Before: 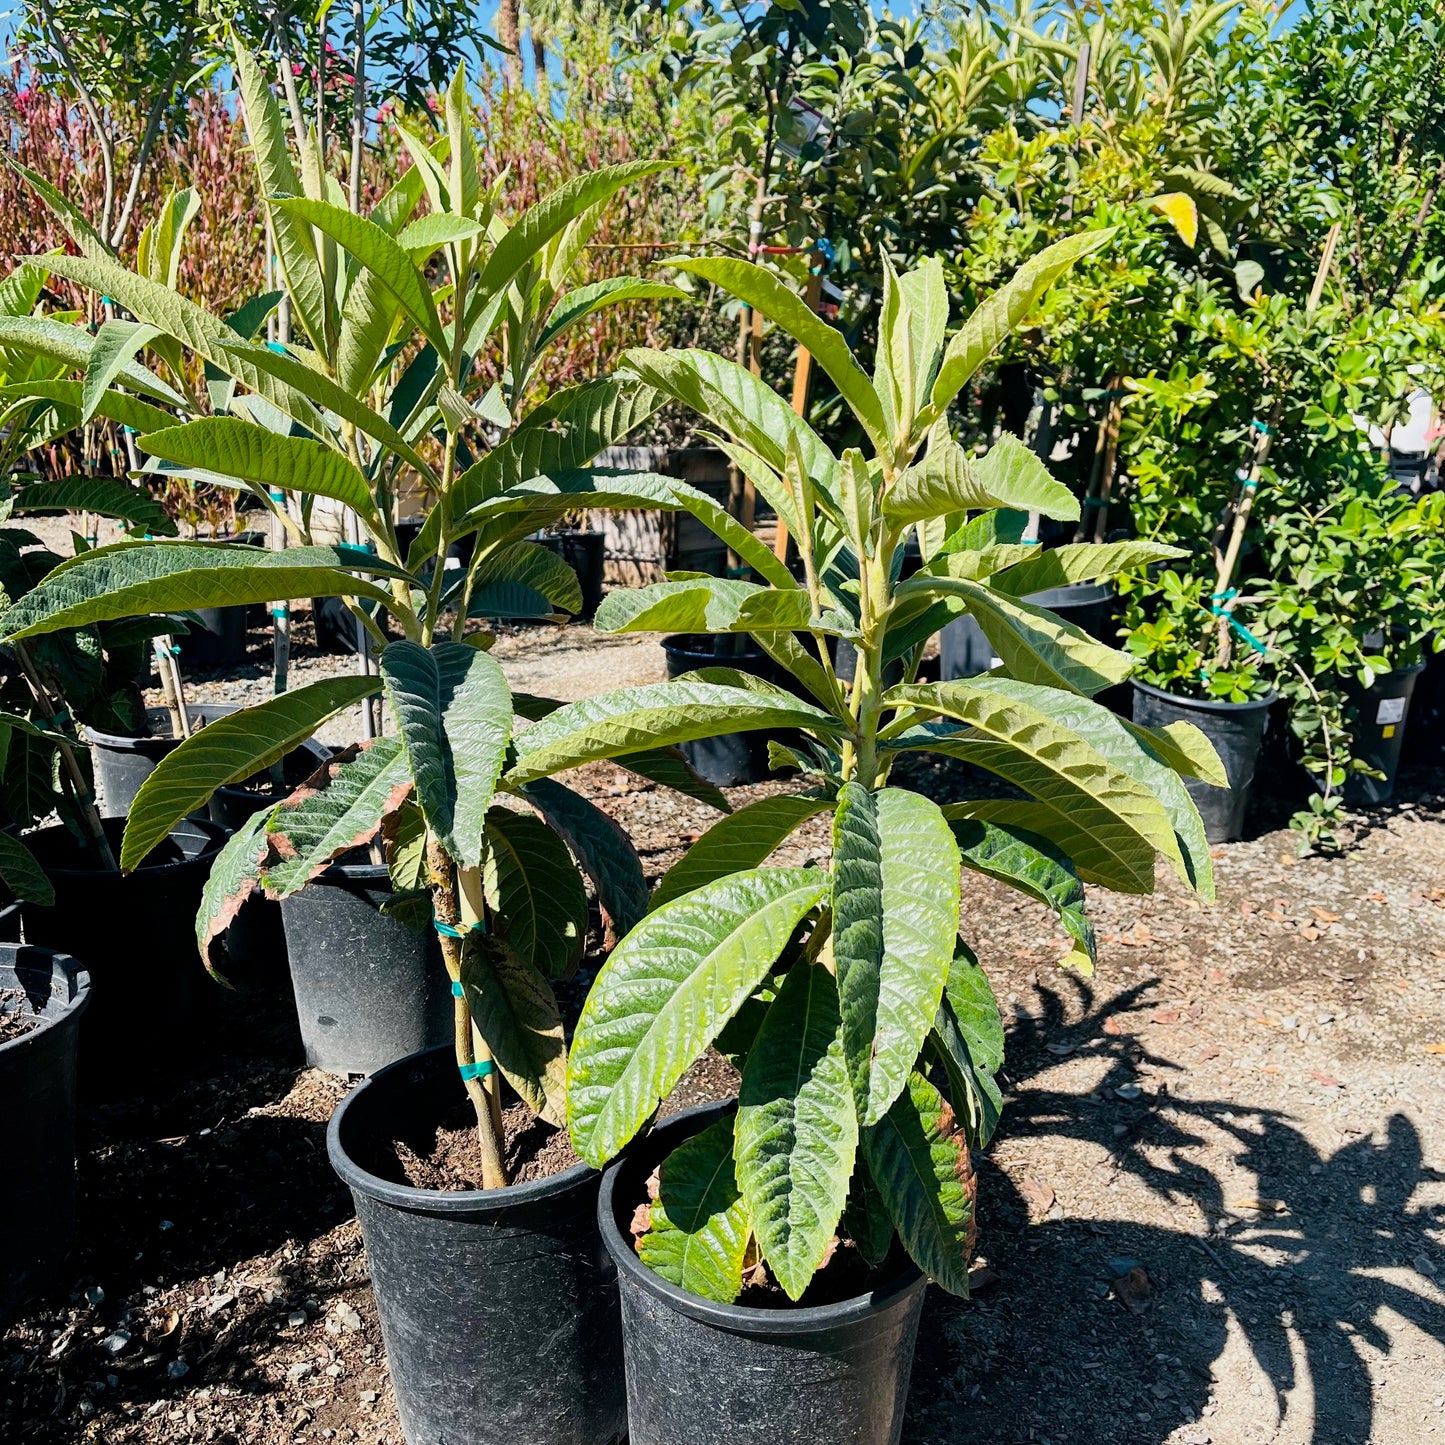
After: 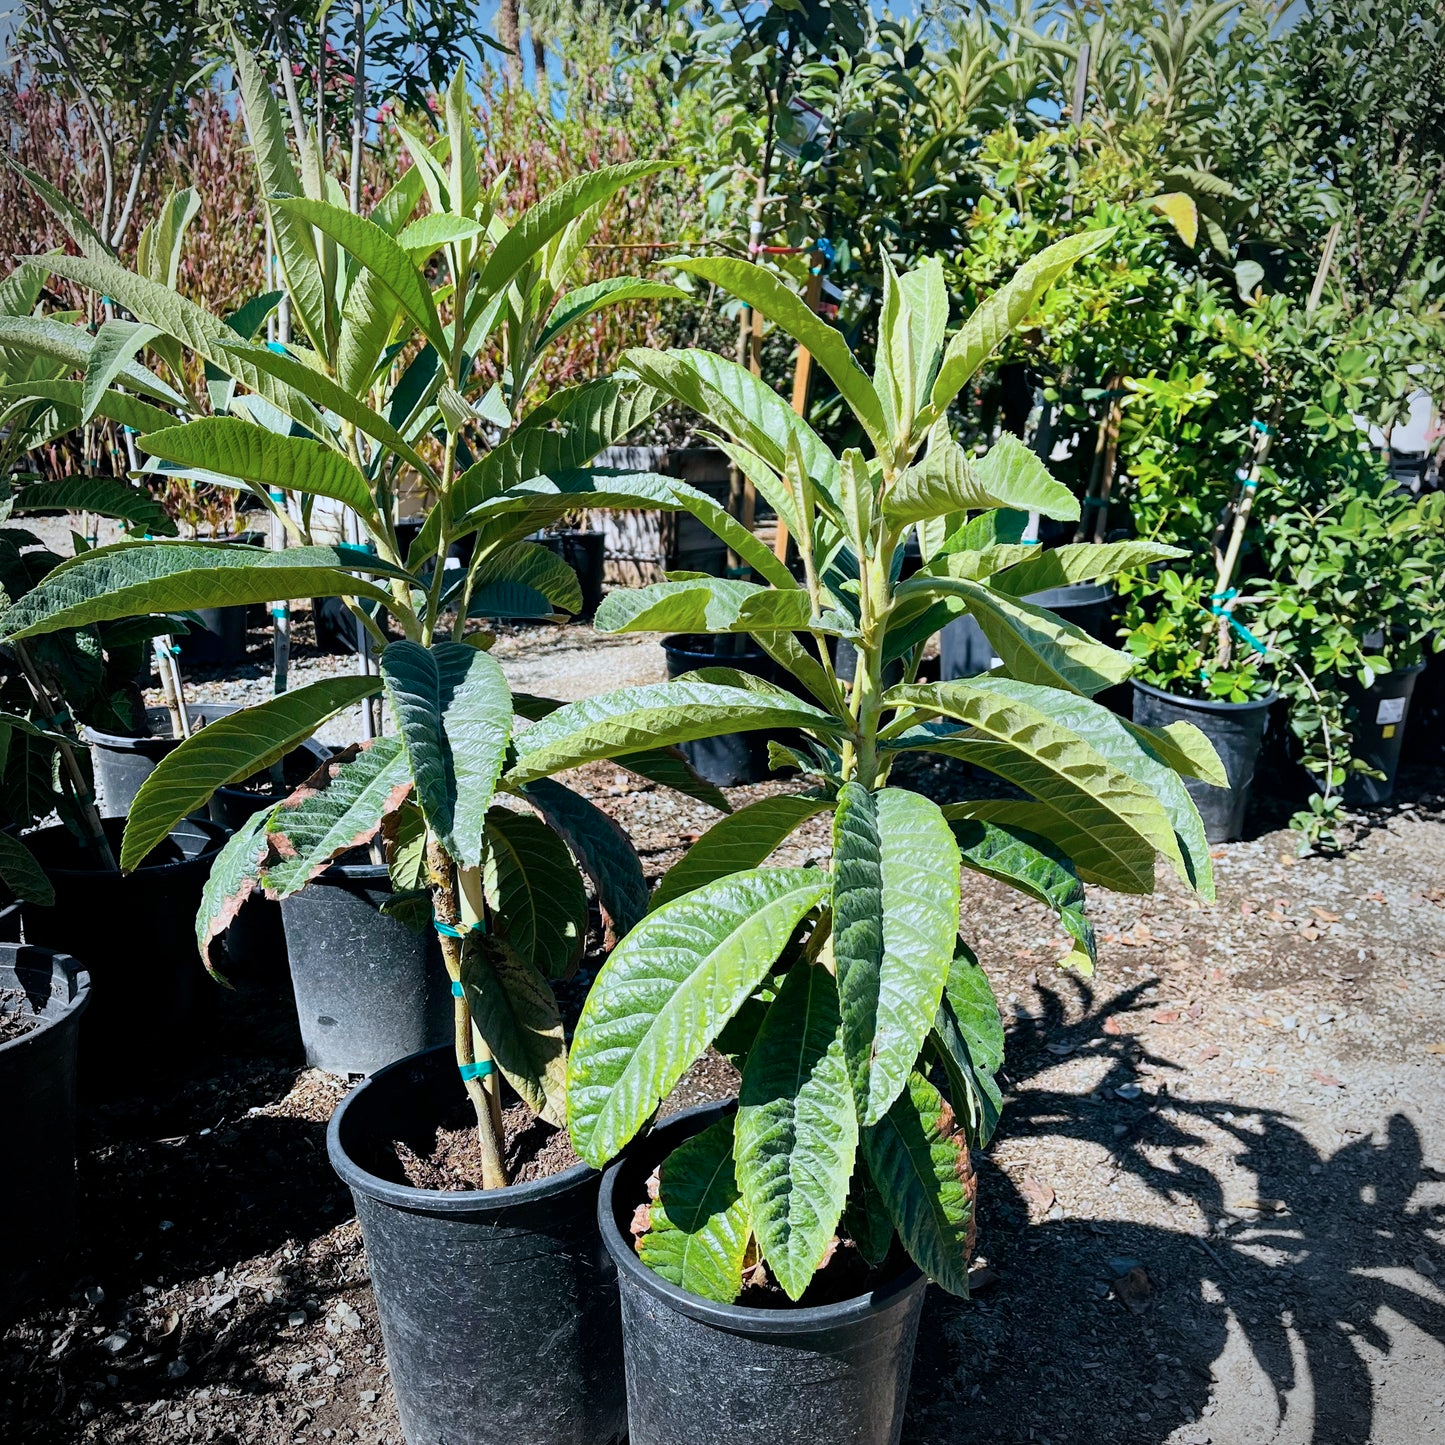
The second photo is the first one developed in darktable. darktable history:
color calibration: x 0.37, y 0.382, temperature 4313.32 K
vignetting: fall-off start 79.88%
